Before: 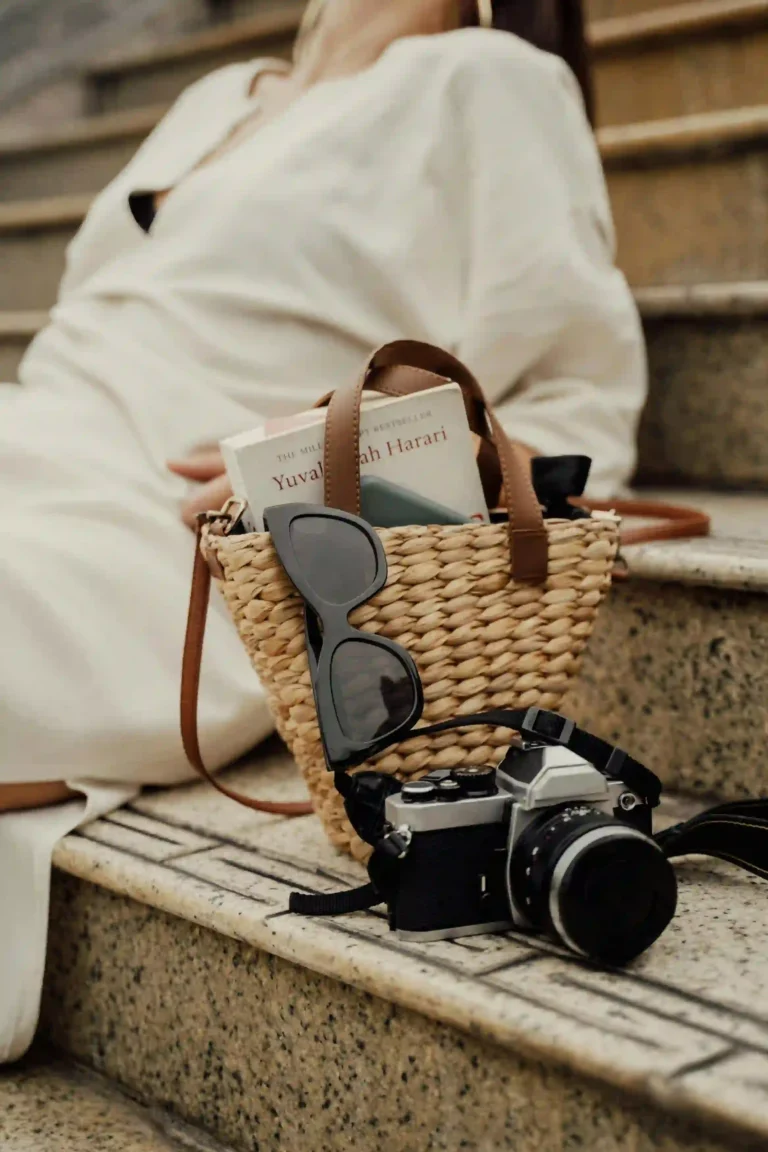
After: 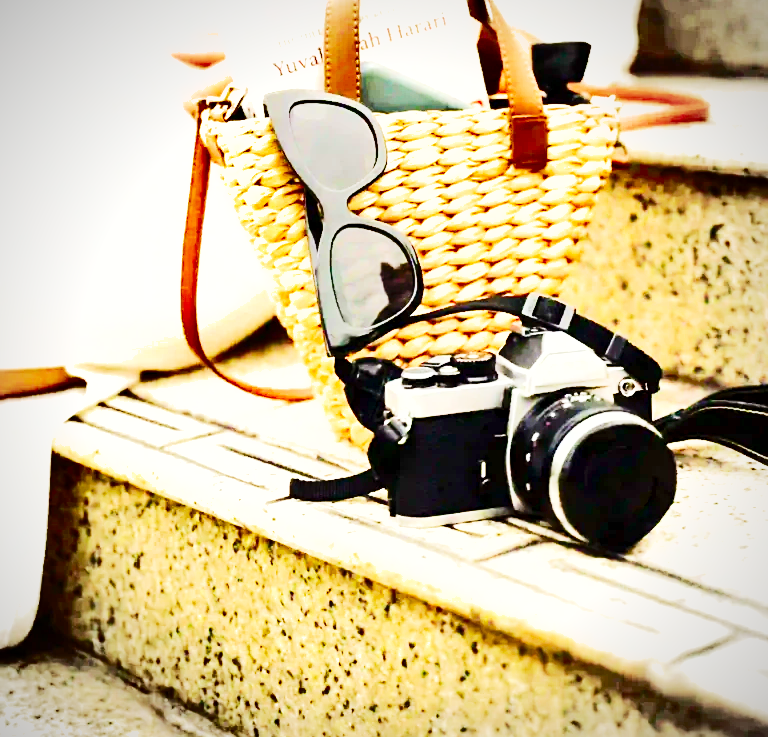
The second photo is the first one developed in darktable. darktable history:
sharpen: amount 0.203
exposure: black level correction 0.001, exposure 1.726 EV, compensate highlight preservation false
crop and rotate: top 35.97%
shadows and highlights: shadows 30.65, highlights -62.73, soften with gaussian
tone equalizer: -7 EV 0.143 EV, -6 EV 0.561 EV, -5 EV 1.16 EV, -4 EV 1.37 EV, -3 EV 1.18 EV, -2 EV 0.6 EV, -1 EV 0.147 EV, edges refinement/feathering 500, mask exposure compensation -1.57 EV, preserve details no
base curve: curves: ch0 [(0, 0) (0.028, 0.03) (0.121, 0.232) (0.46, 0.748) (0.859, 0.968) (1, 1)], preserve colors none
contrast brightness saturation: saturation 0.482
vignetting: fall-off radius 61.2%, saturation -0.639, center (0, 0.009)
